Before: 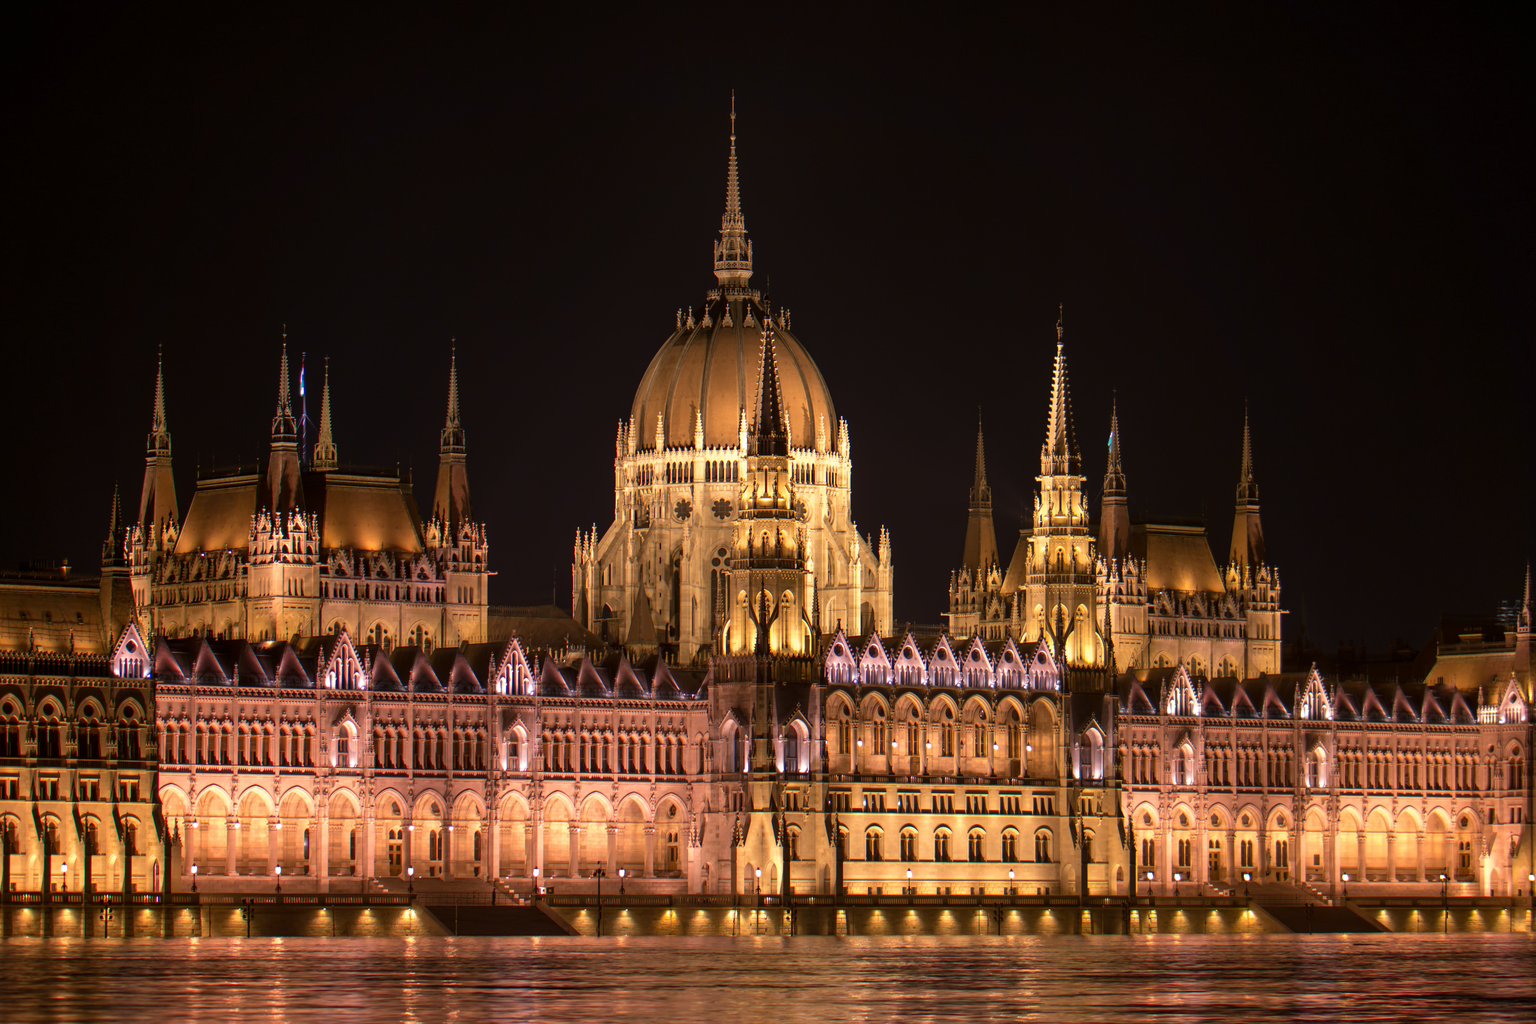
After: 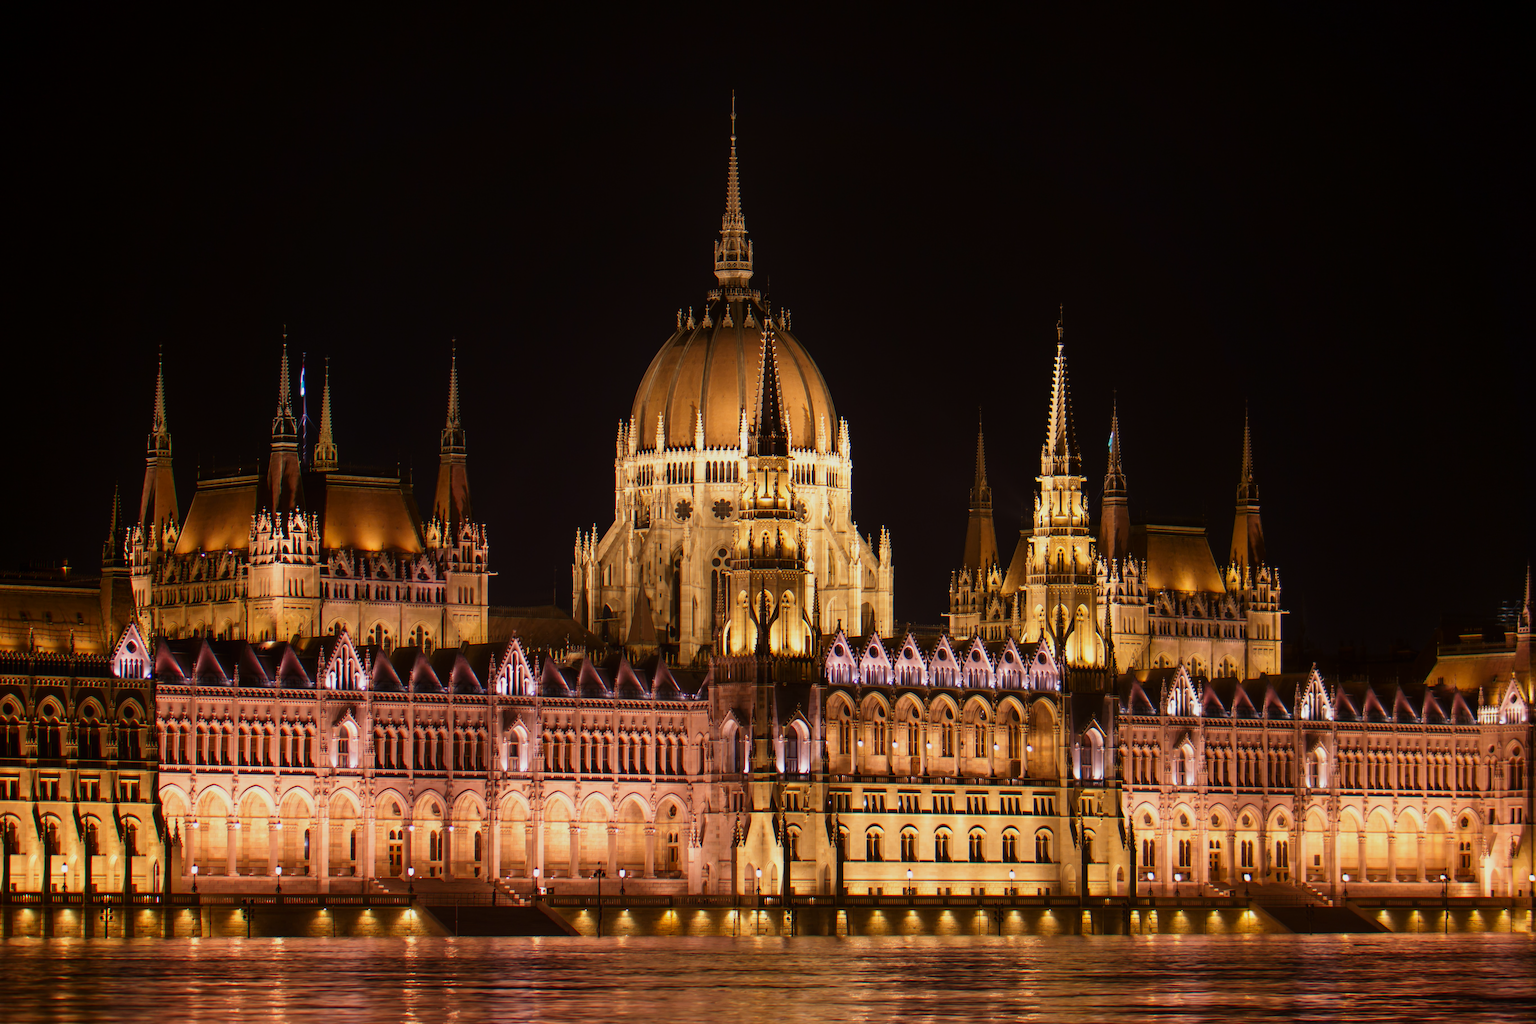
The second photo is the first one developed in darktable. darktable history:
local contrast: mode bilateral grid, contrast 99, coarseness 100, detail 91%, midtone range 0.2
contrast brightness saturation: contrast 0.029, brightness -0.041
tone curve: curves: ch0 [(0, 0) (0.091, 0.066) (0.184, 0.16) (0.491, 0.519) (0.748, 0.765) (1, 0.919)]; ch1 [(0, 0) (0.179, 0.173) (0.322, 0.32) (0.424, 0.424) (0.502, 0.504) (0.56, 0.578) (0.631, 0.675) (0.777, 0.806) (1, 1)]; ch2 [(0, 0) (0.434, 0.447) (0.483, 0.487) (0.547, 0.573) (0.676, 0.673) (1, 1)], preserve colors none
